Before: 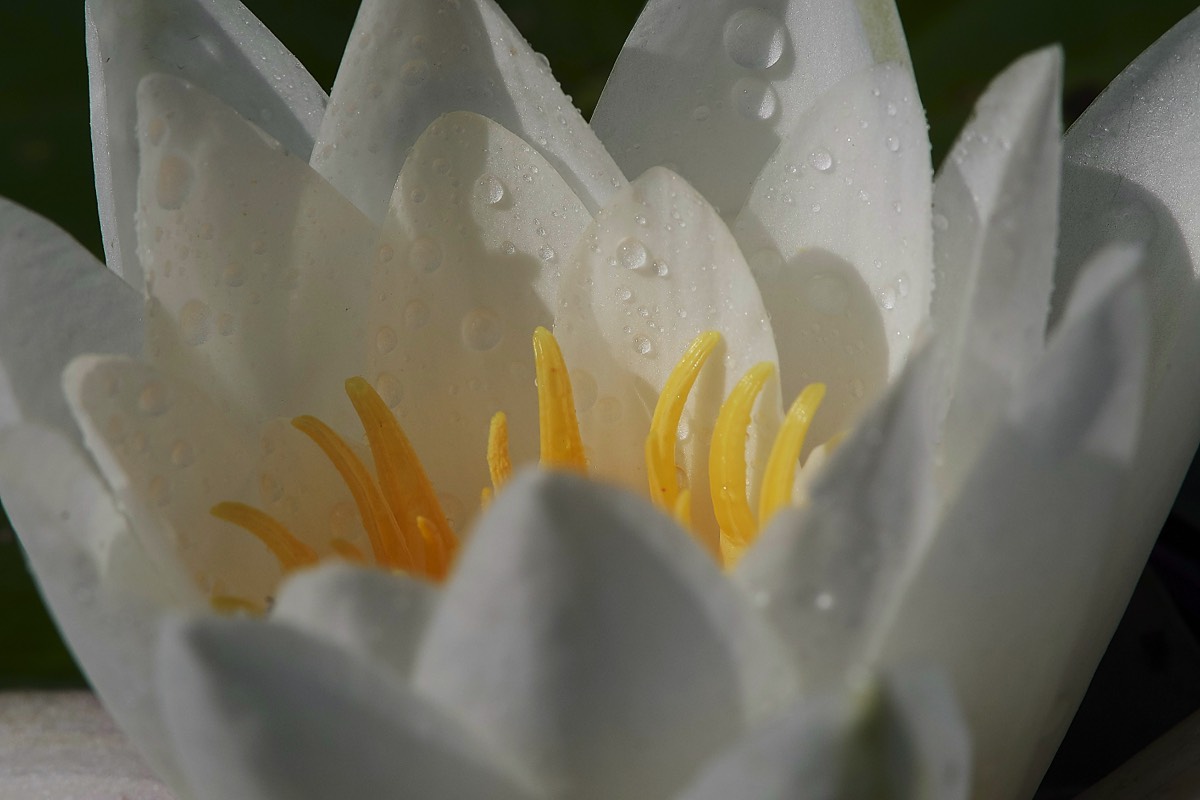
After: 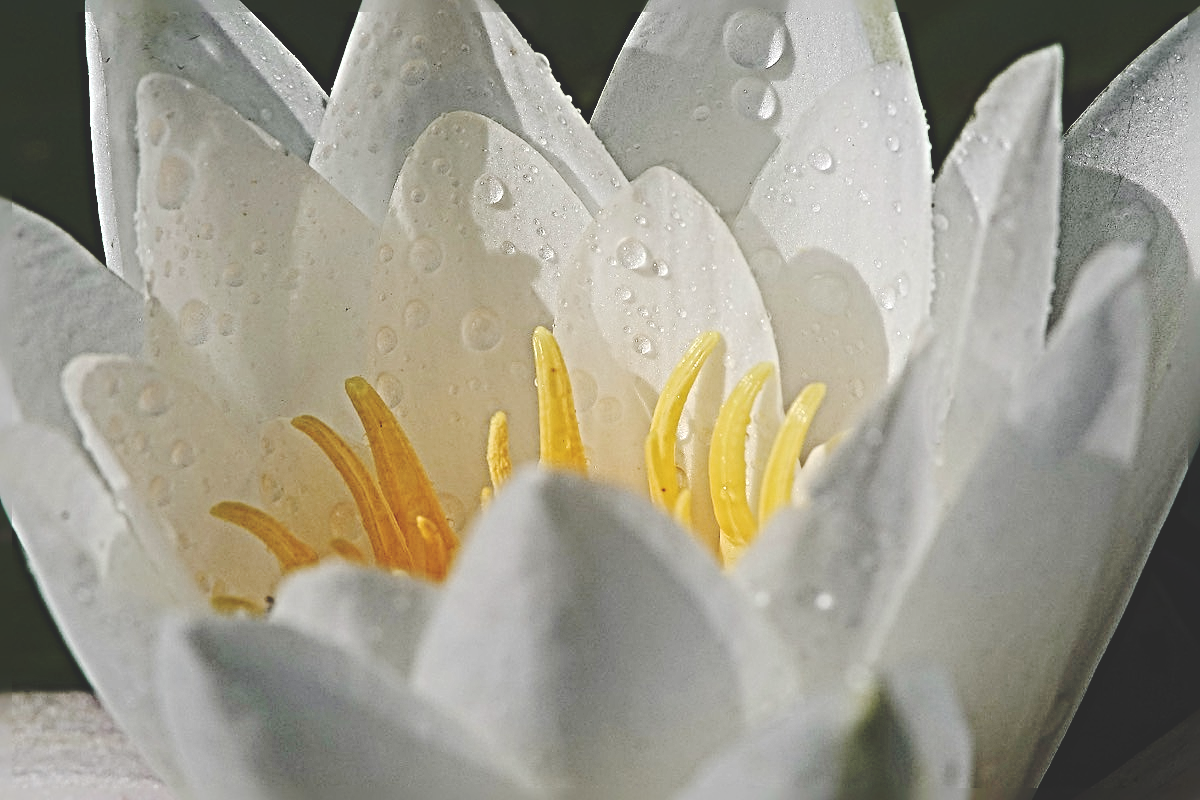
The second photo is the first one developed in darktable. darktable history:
sharpen: radius 6.251, amount 1.811, threshold 0.084
contrast brightness saturation: contrast 0.149, brightness 0.051
base curve: curves: ch0 [(0, 0.024) (0.055, 0.065) (0.121, 0.166) (0.236, 0.319) (0.693, 0.726) (1, 1)], preserve colors none
